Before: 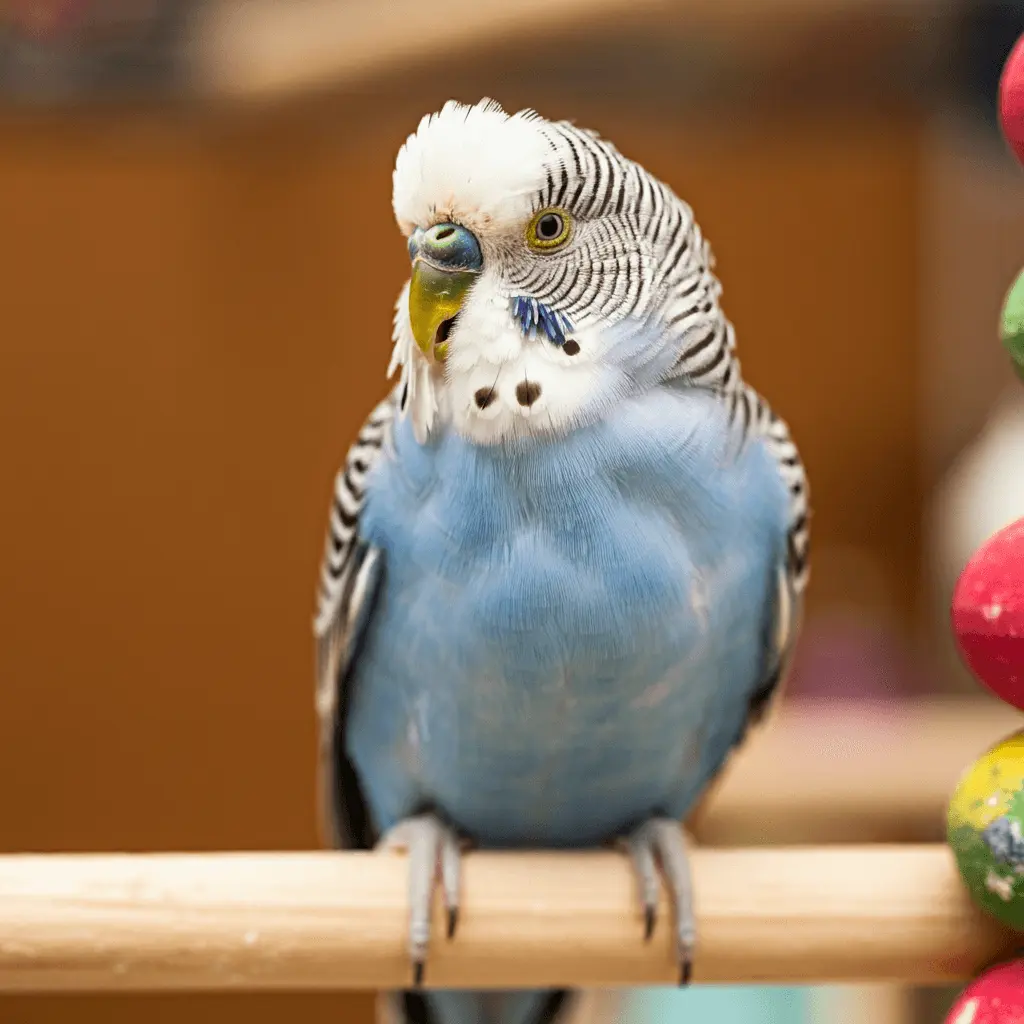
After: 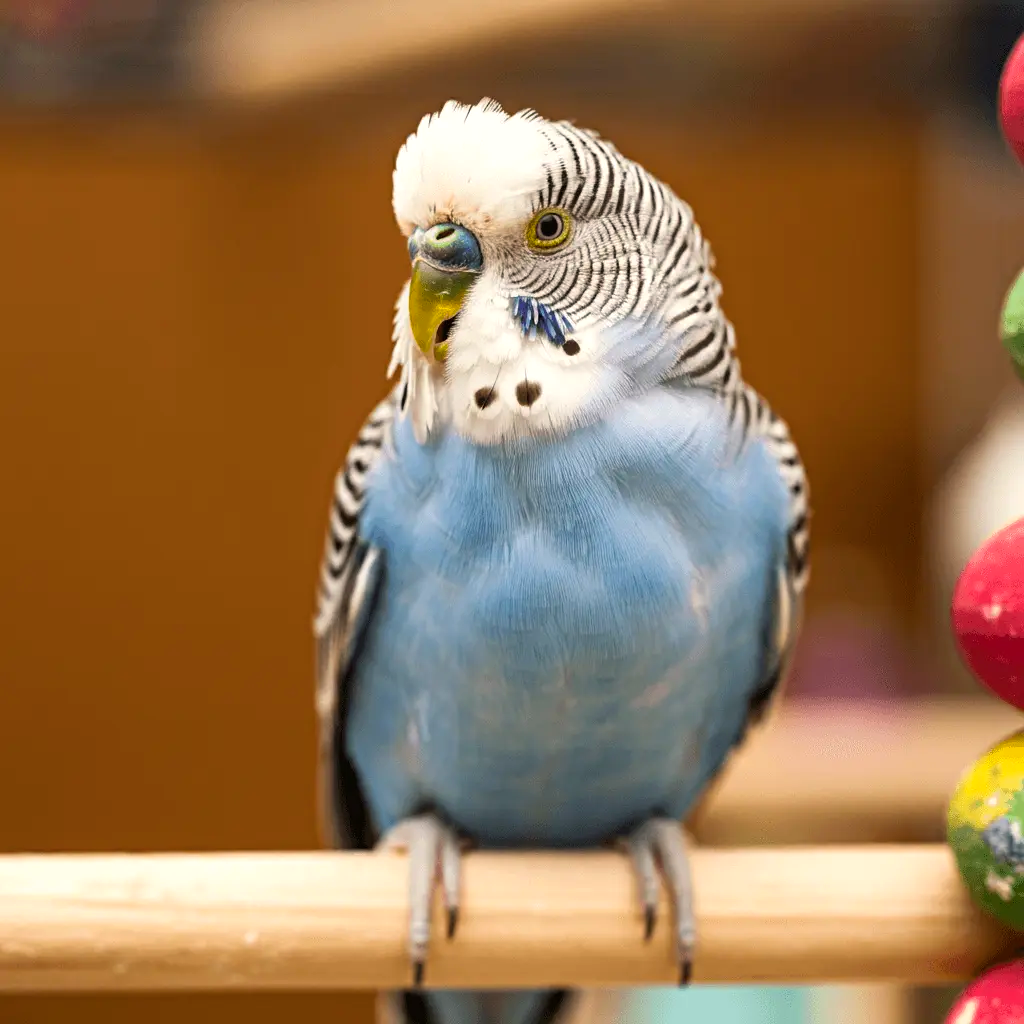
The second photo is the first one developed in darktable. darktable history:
color balance rgb: highlights gain › chroma 1.049%, highlights gain › hue 60.15°, perceptual saturation grading › global saturation 0.35%, global vibrance 26.488%, contrast 6.066%
